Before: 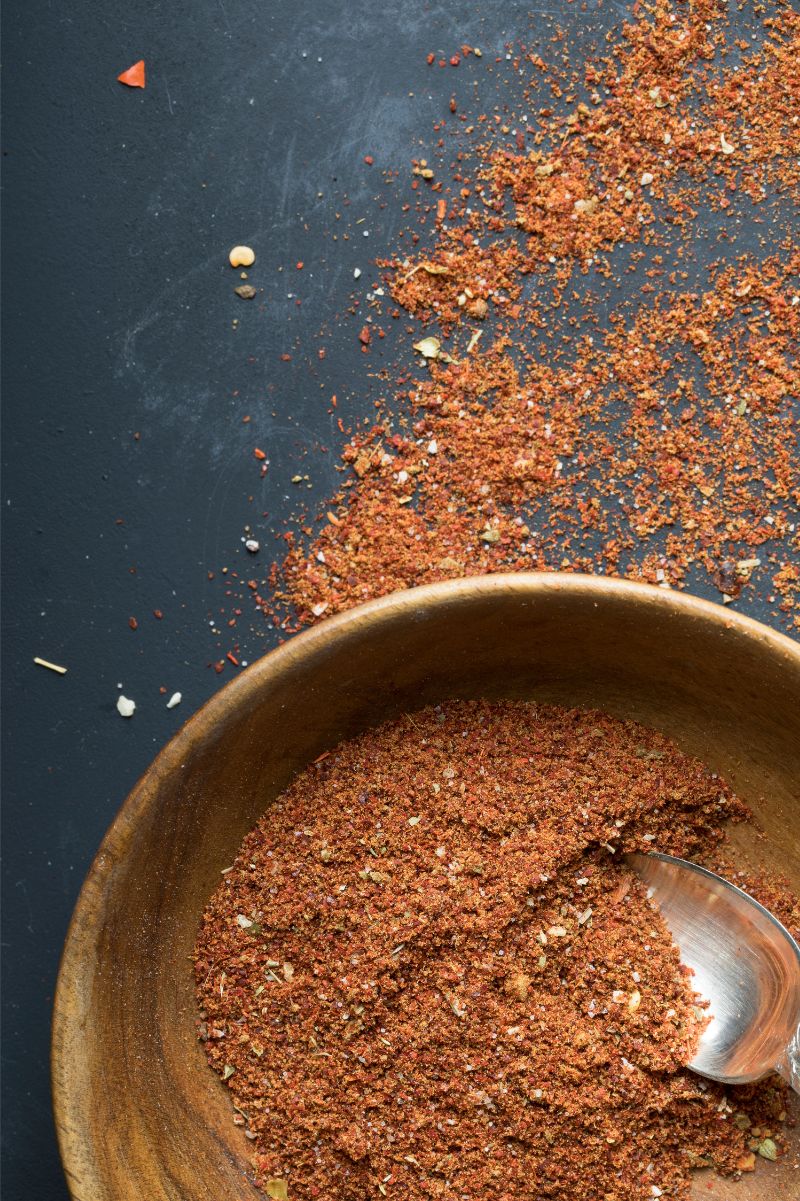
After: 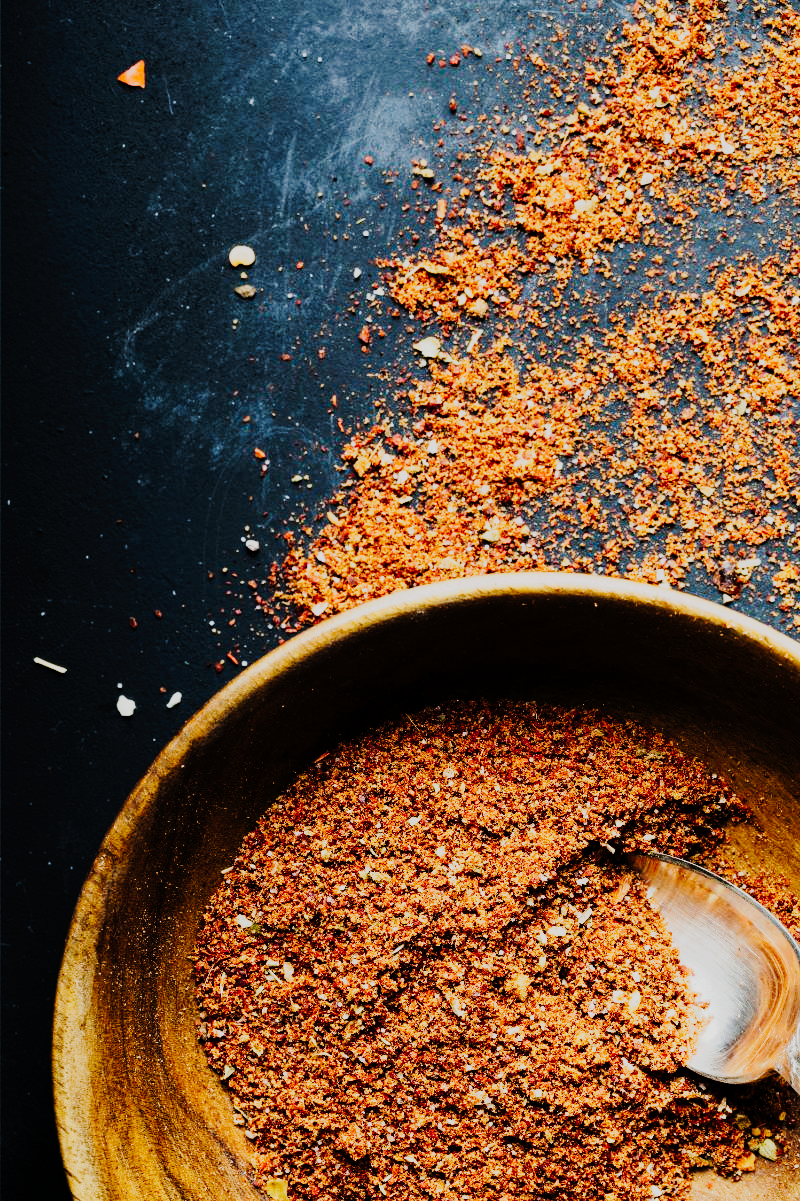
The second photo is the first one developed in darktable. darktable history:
filmic rgb: black relative exposure -5 EV, white relative exposure 3.5 EV, hardness 3.19, contrast 1.2, highlights saturation mix -50%
tone curve: curves: ch0 [(0, 0) (0.003, 0.001) (0.011, 0.005) (0.025, 0.009) (0.044, 0.014) (0.069, 0.019) (0.1, 0.028) (0.136, 0.039) (0.177, 0.073) (0.224, 0.134) (0.277, 0.218) (0.335, 0.343) (0.399, 0.488) (0.468, 0.608) (0.543, 0.699) (0.623, 0.773) (0.709, 0.819) (0.801, 0.852) (0.898, 0.874) (1, 1)], preserve colors none
